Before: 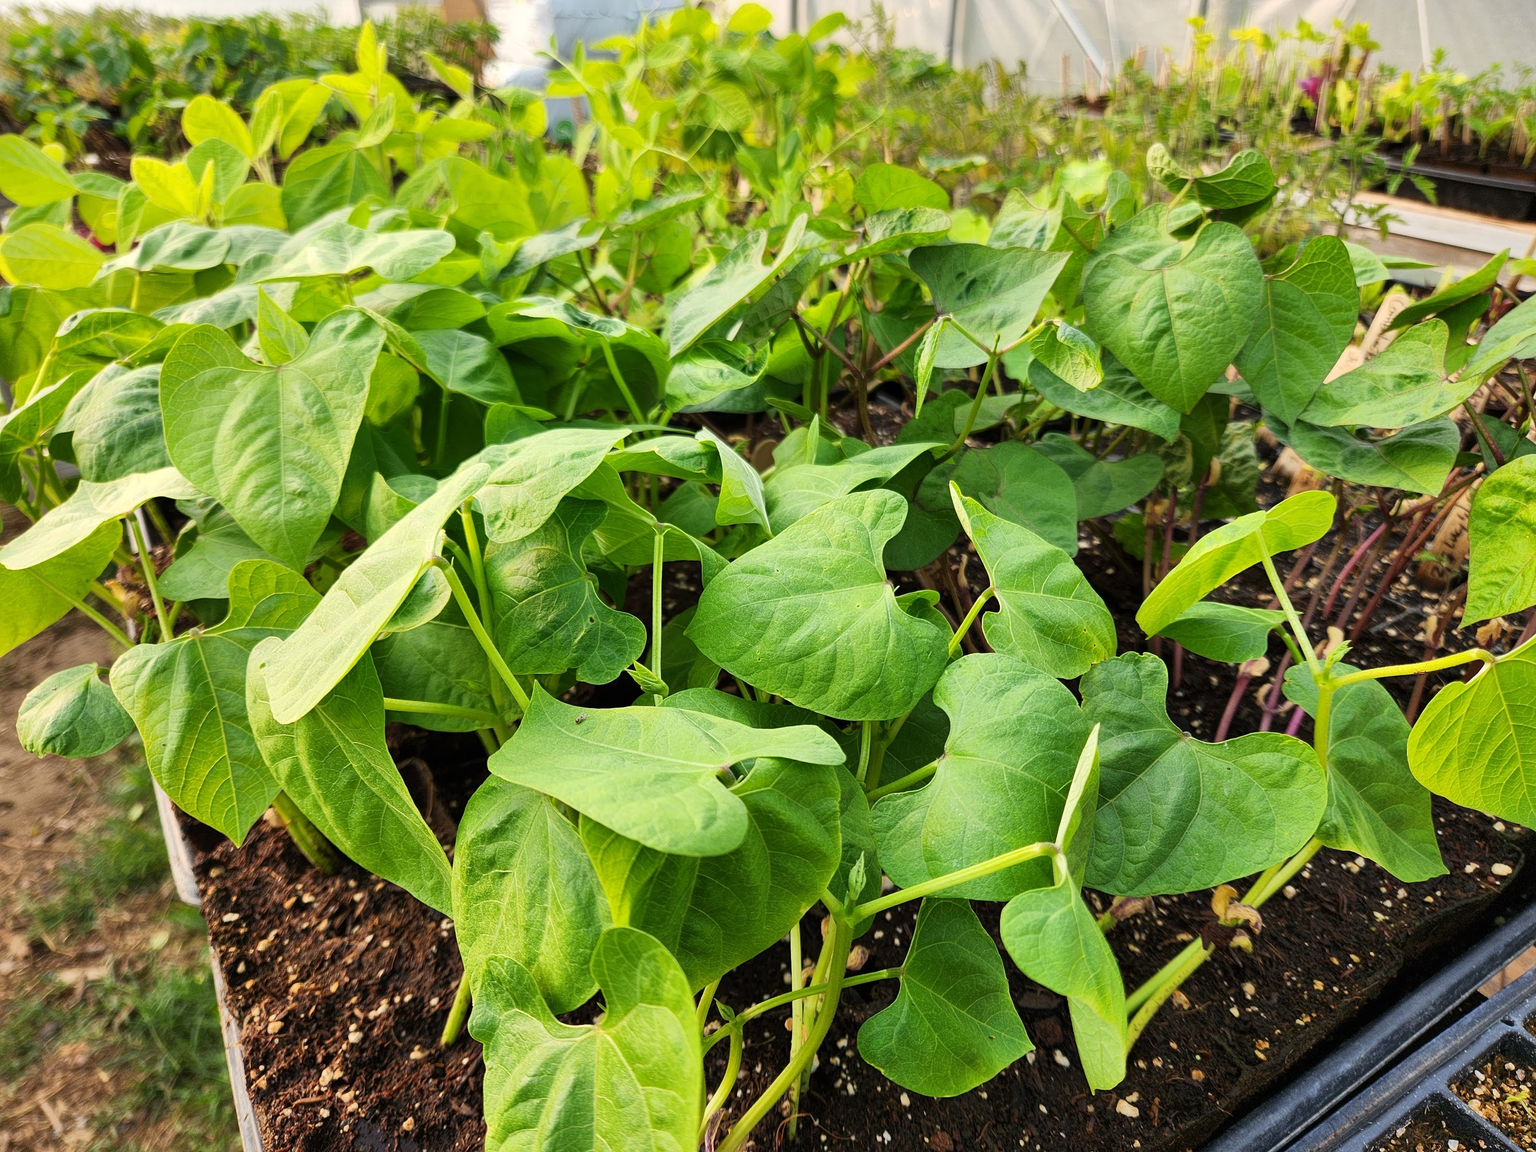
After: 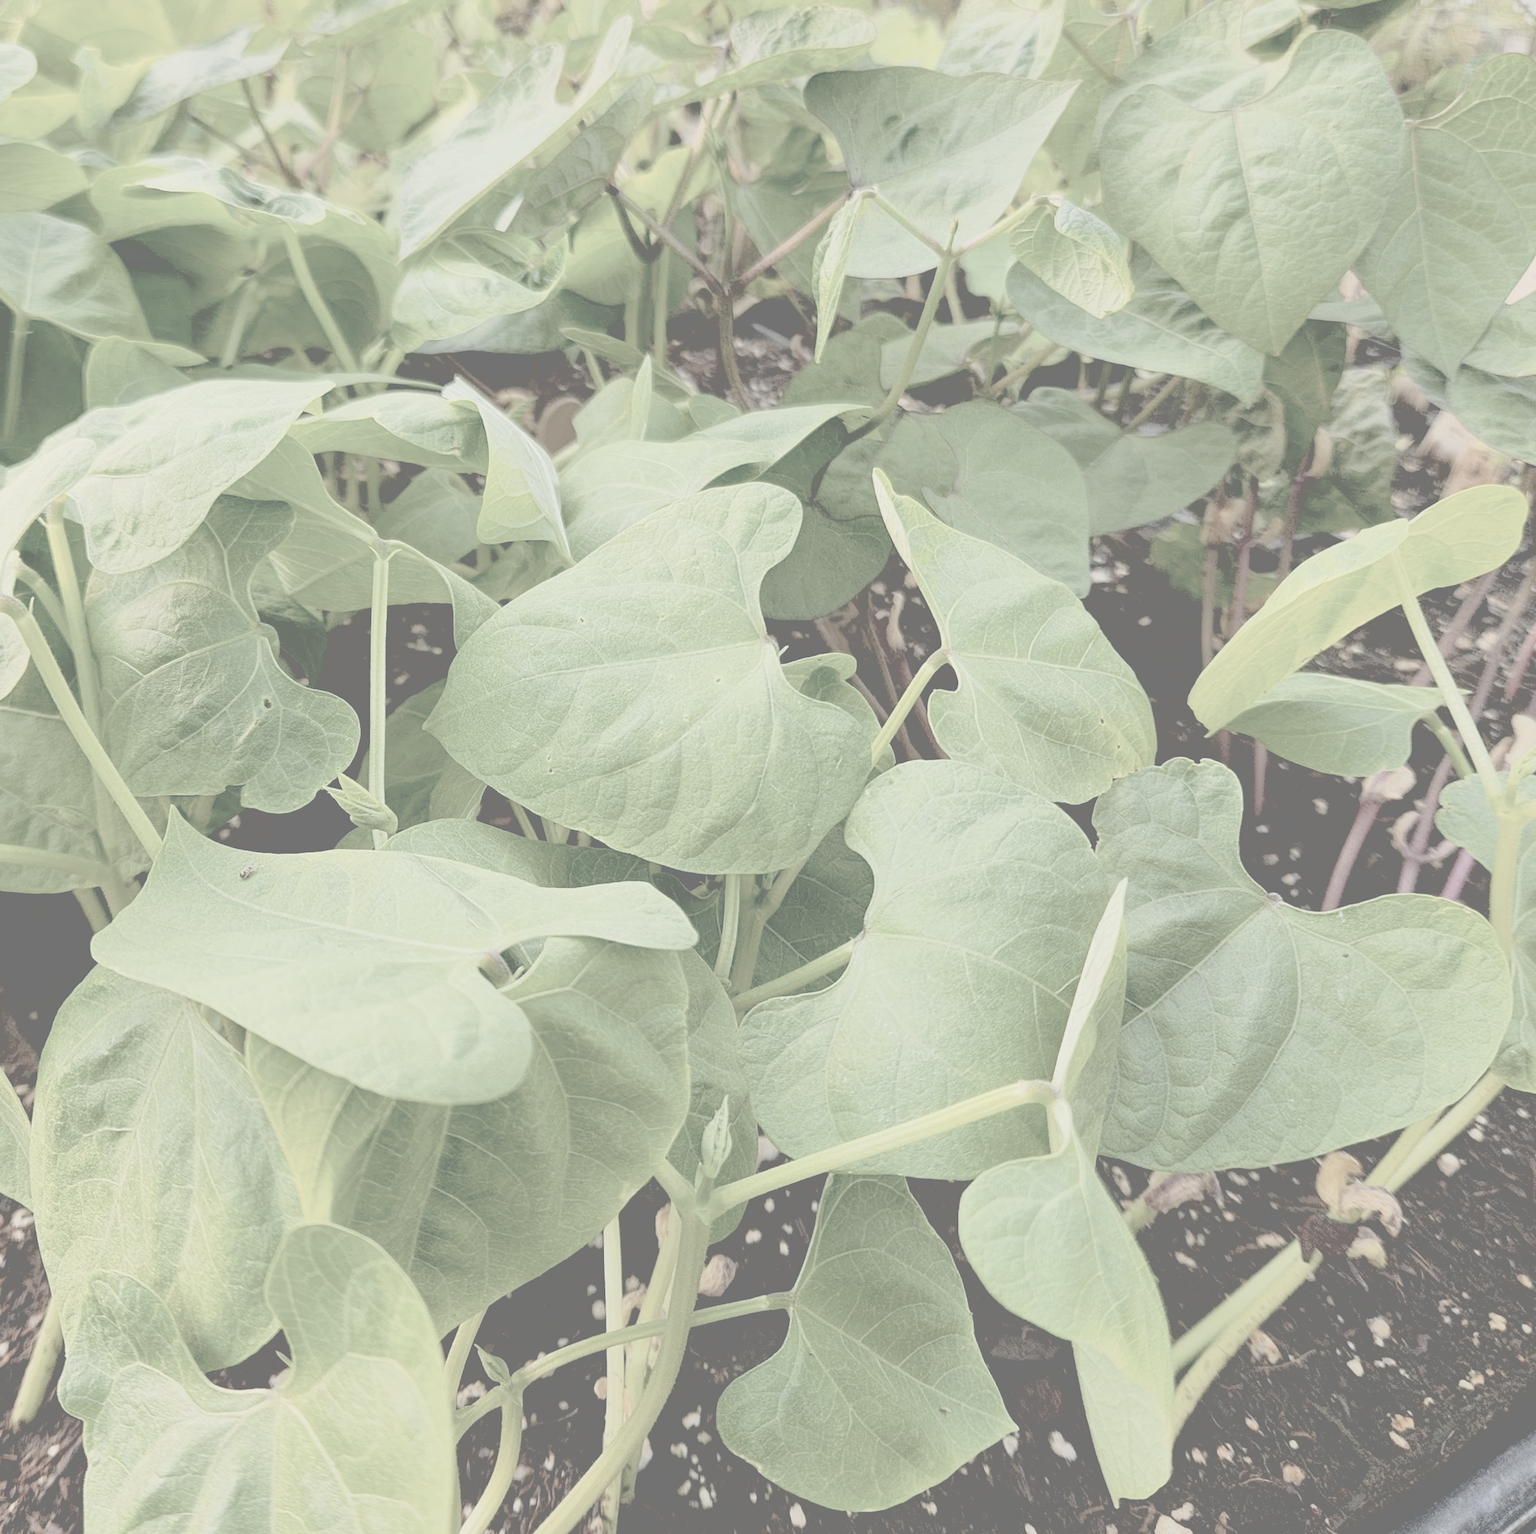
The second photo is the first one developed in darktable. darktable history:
crop and rotate: left 28.256%, top 17.734%, right 12.656%, bottom 3.573%
exposure: black level correction 0.016, exposure -0.009 EV, compensate highlight preservation false
contrast brightness saturation: contrast -0.32, brightness 0.75, saturation -0.78
